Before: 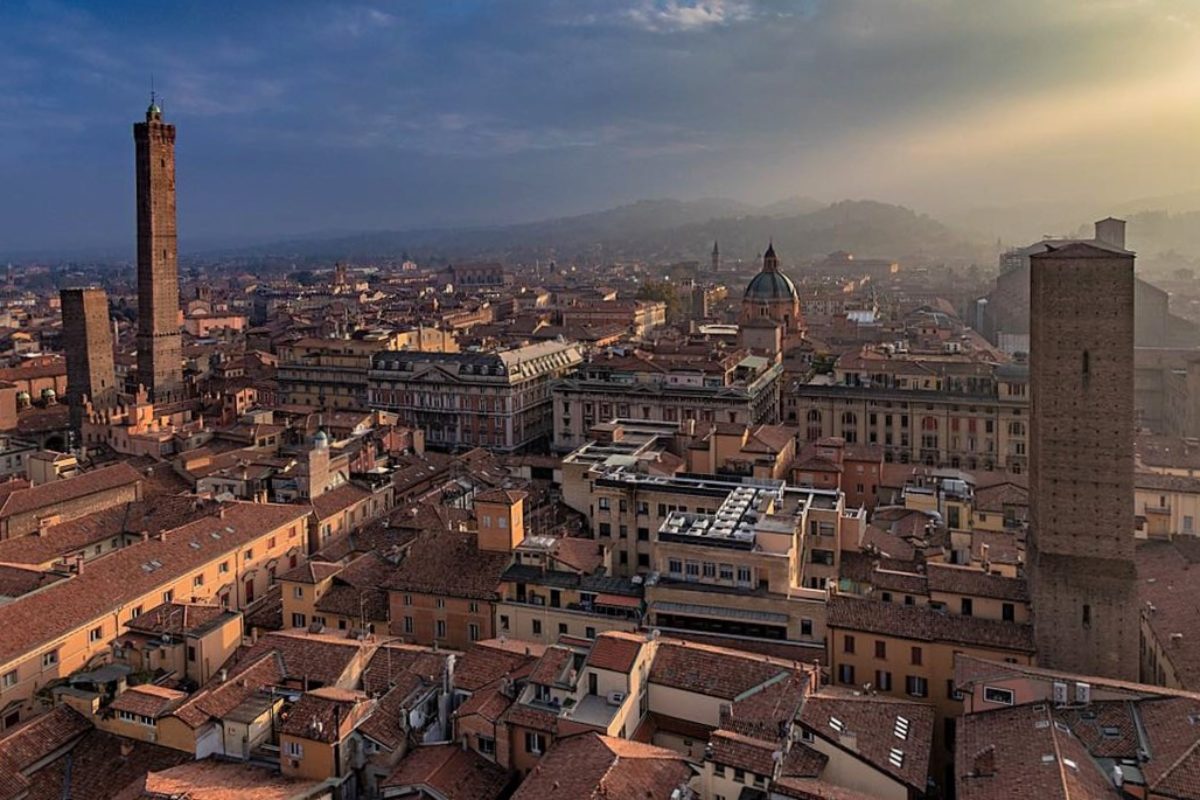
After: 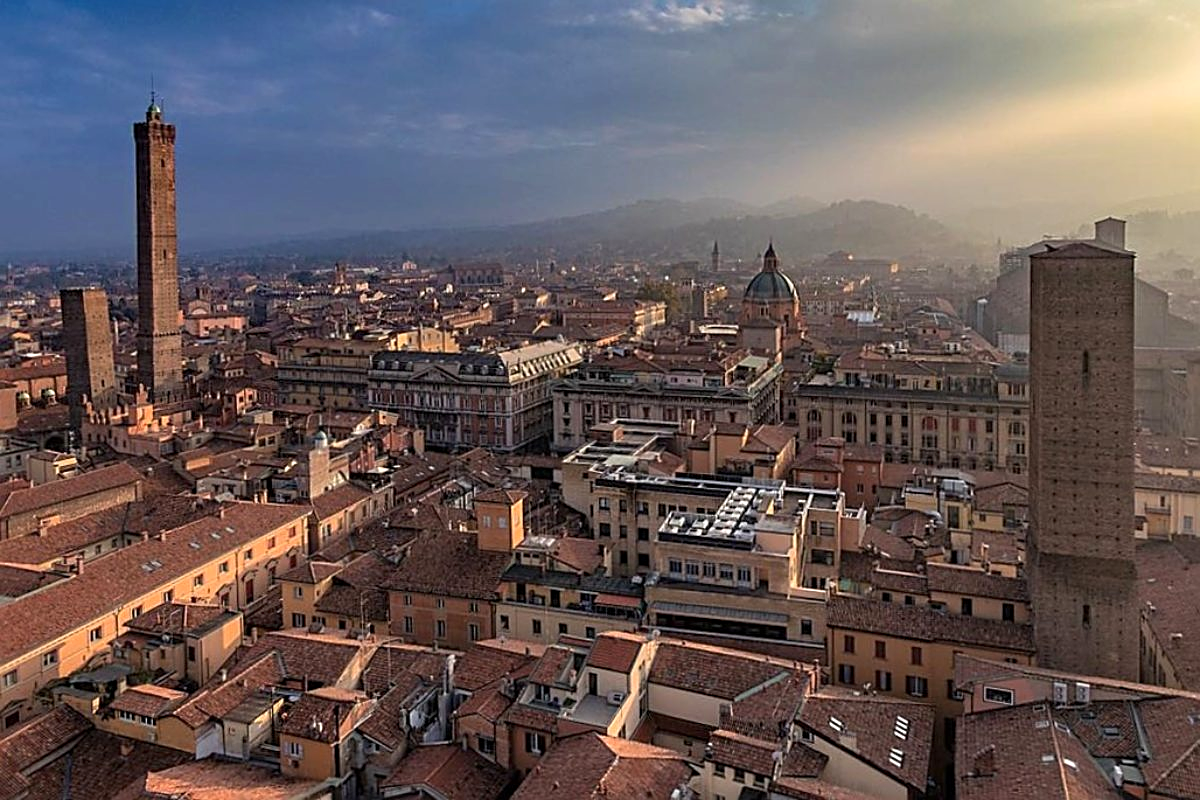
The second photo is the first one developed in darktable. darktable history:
exposure: exposure 0.258 EV, compensate highlight preservation false
sharpen: on, module defaults
